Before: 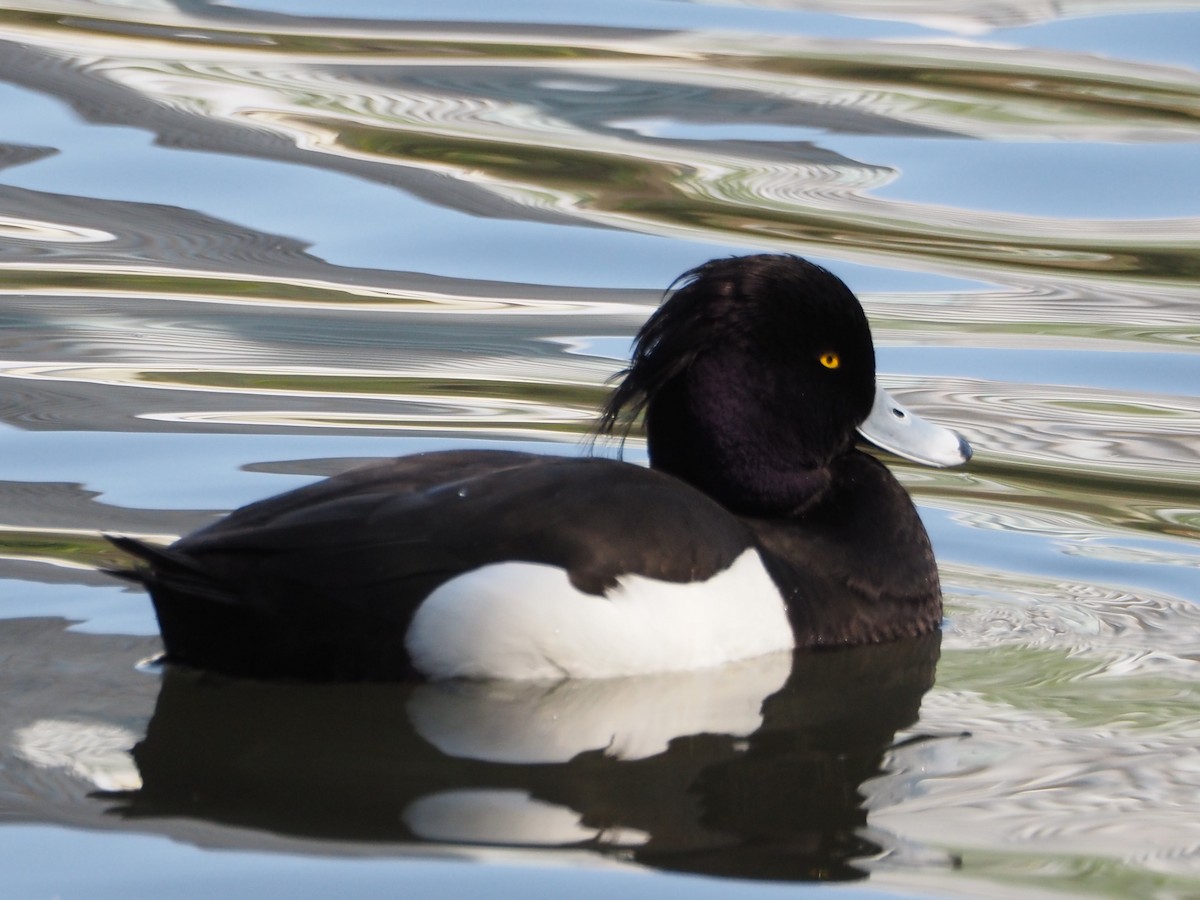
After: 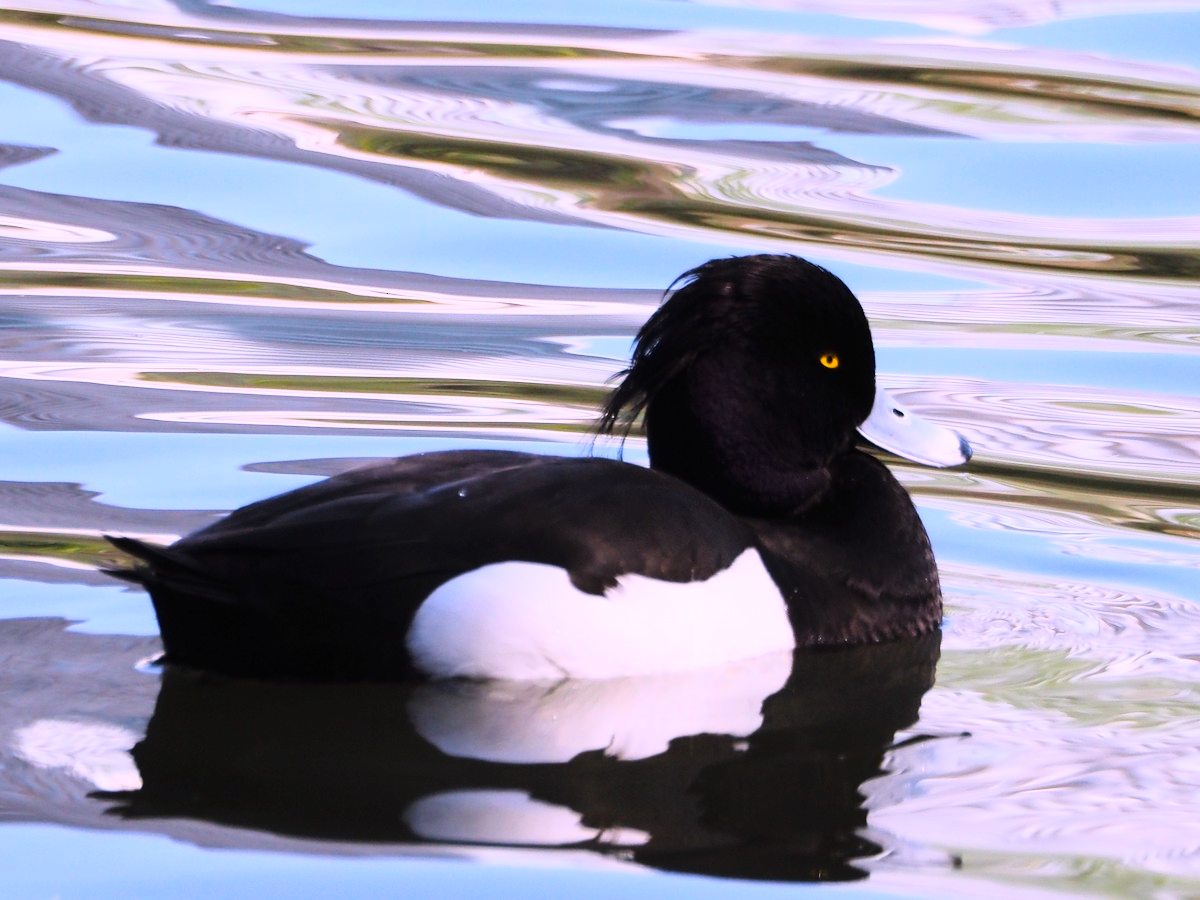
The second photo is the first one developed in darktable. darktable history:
color balance rgb: perceptual saturation grading › global saturation 25%, perceptual brilliance grading › mid-tones 10%, perceptual brilliance grading › shadows 15%, global vibrance 20%
white balance: red 1.042, blue 1.17
tone curve: curves: ch0 [(0, 0) (0.195, 0.109) (0.751, 0.848) (1, 1)], color space Lab, linked channels, preserve colors none
